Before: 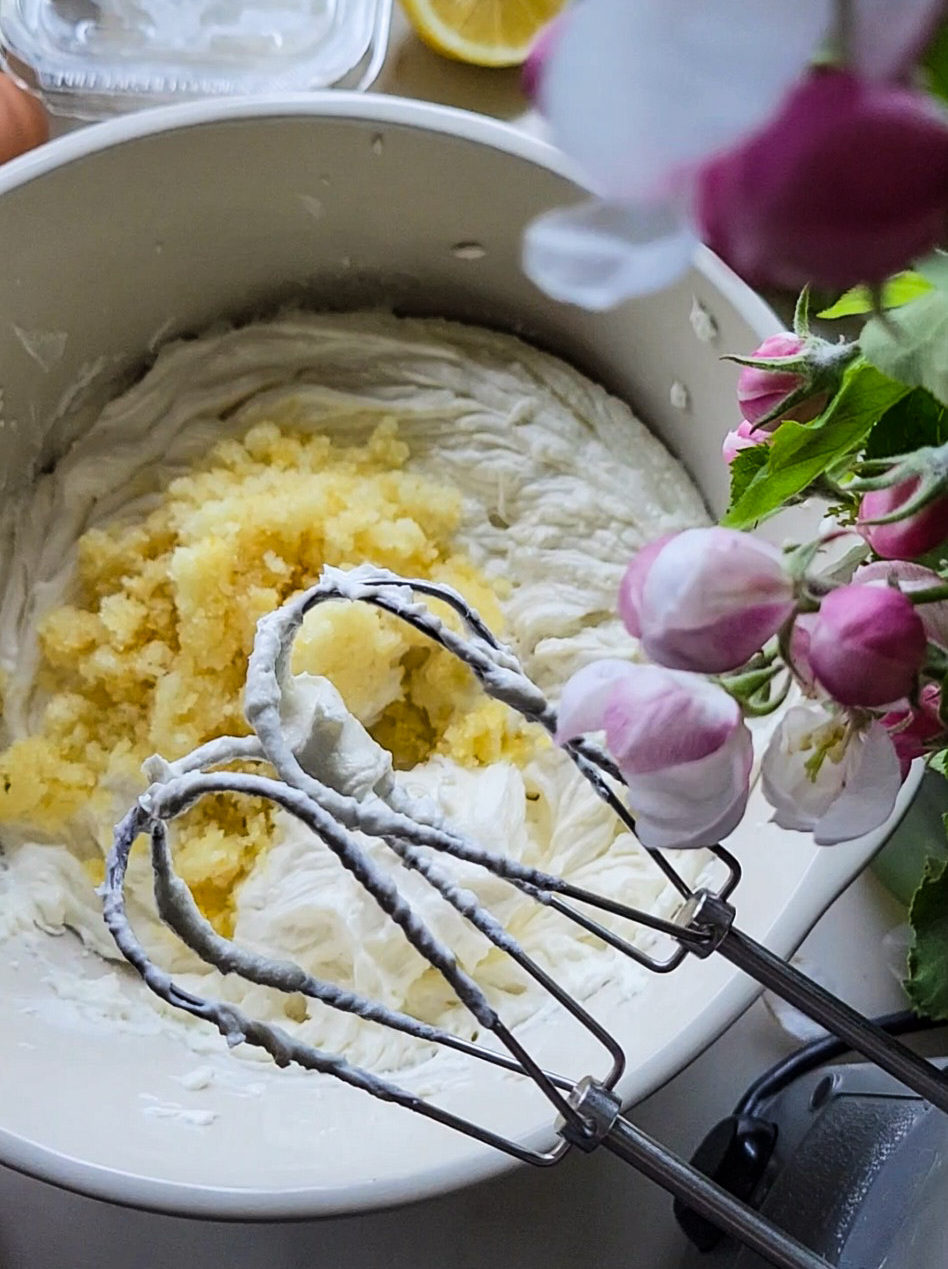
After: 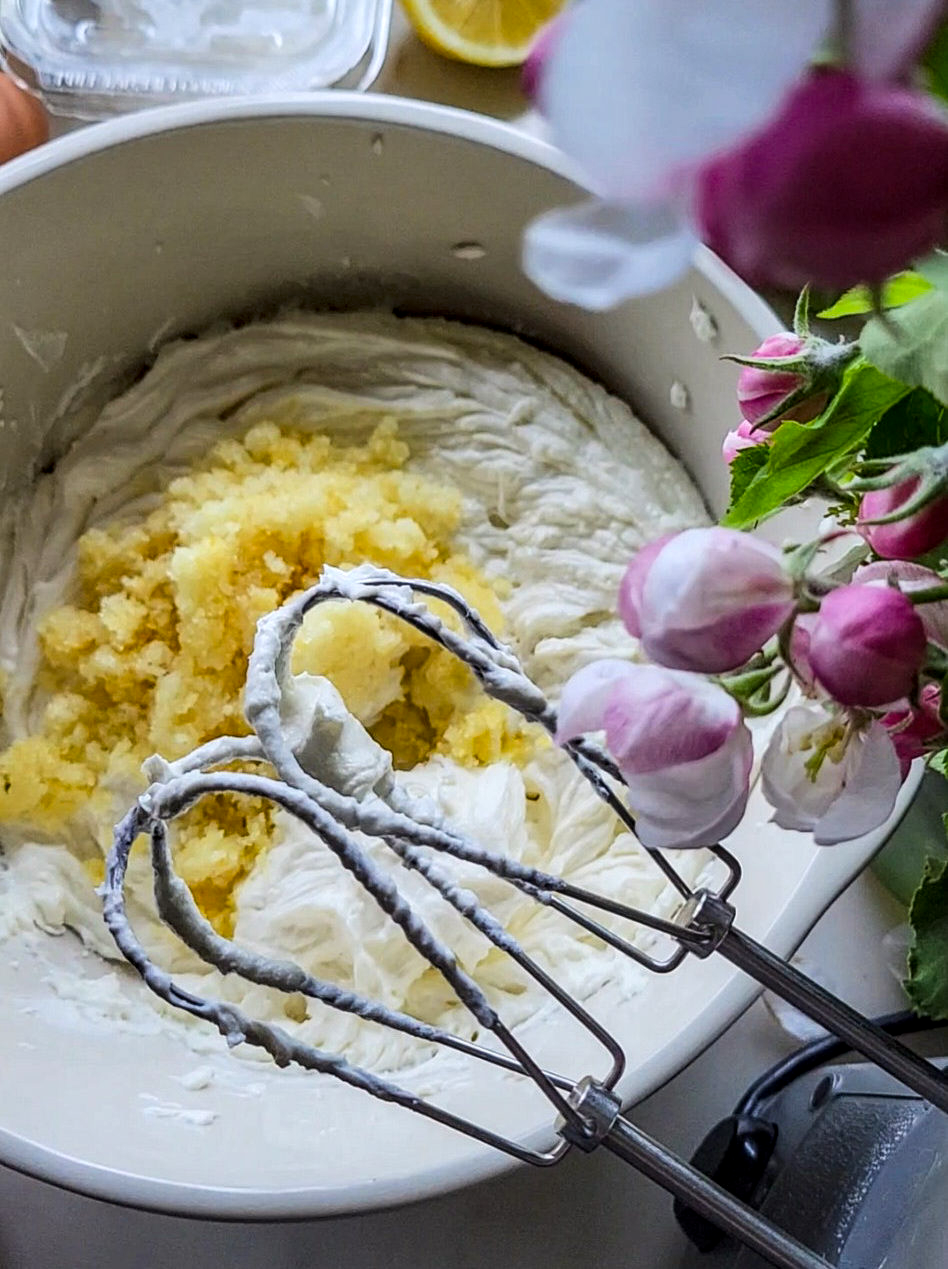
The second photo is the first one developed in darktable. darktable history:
local contrast: on, module defaults
contrast brightness saturation: saturation 0.121
